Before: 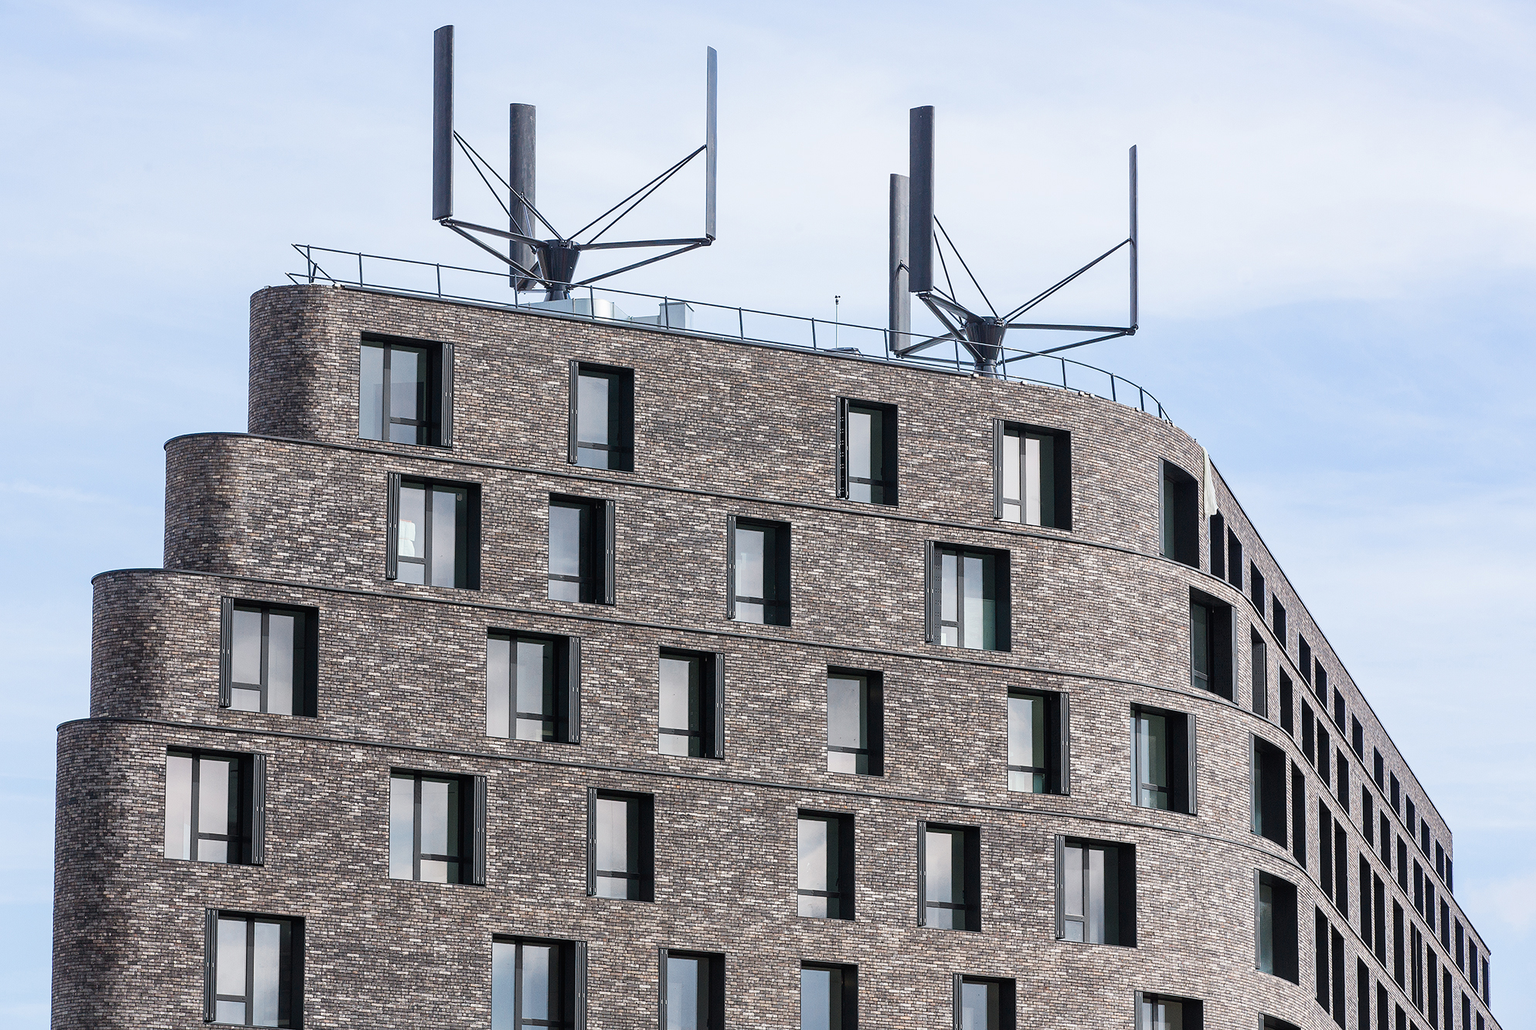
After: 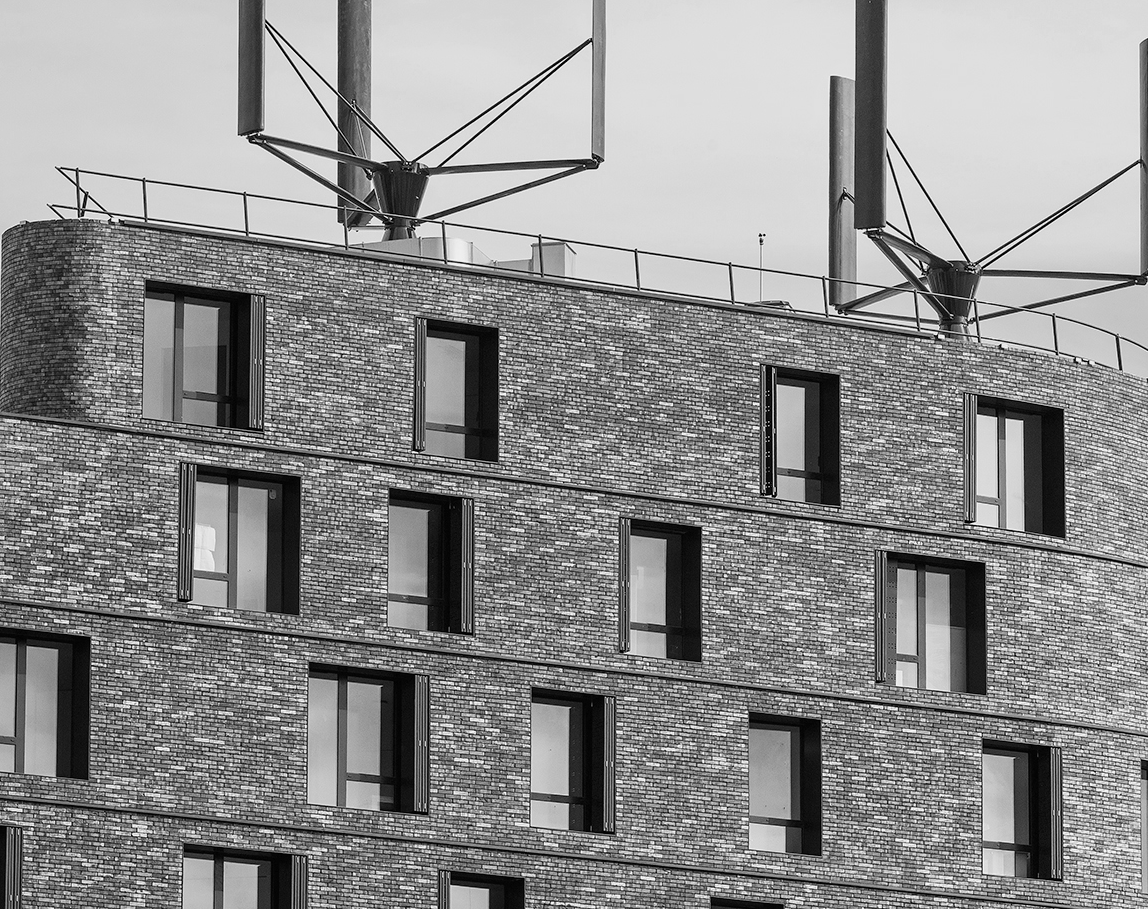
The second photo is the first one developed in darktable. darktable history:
crop: left 16.202%, top 11.208%, right 26.045%, bottom 20.557%
monochrome: a 26.22, b 42.67, size 0.8
color correction: highlights a* 9.03, highlights b* 8.71, shadows a* 40, shadows b* 40, saturation 0.8
color balance rgb: perceptual saturation grading › global saturation 24.74%, perceptual saturation grading › highlights -51.22%, perceptual saturation grading › mid-tones 19.16%, perceptual saturation grading › shadows 60.98%, global vibrance 50%
